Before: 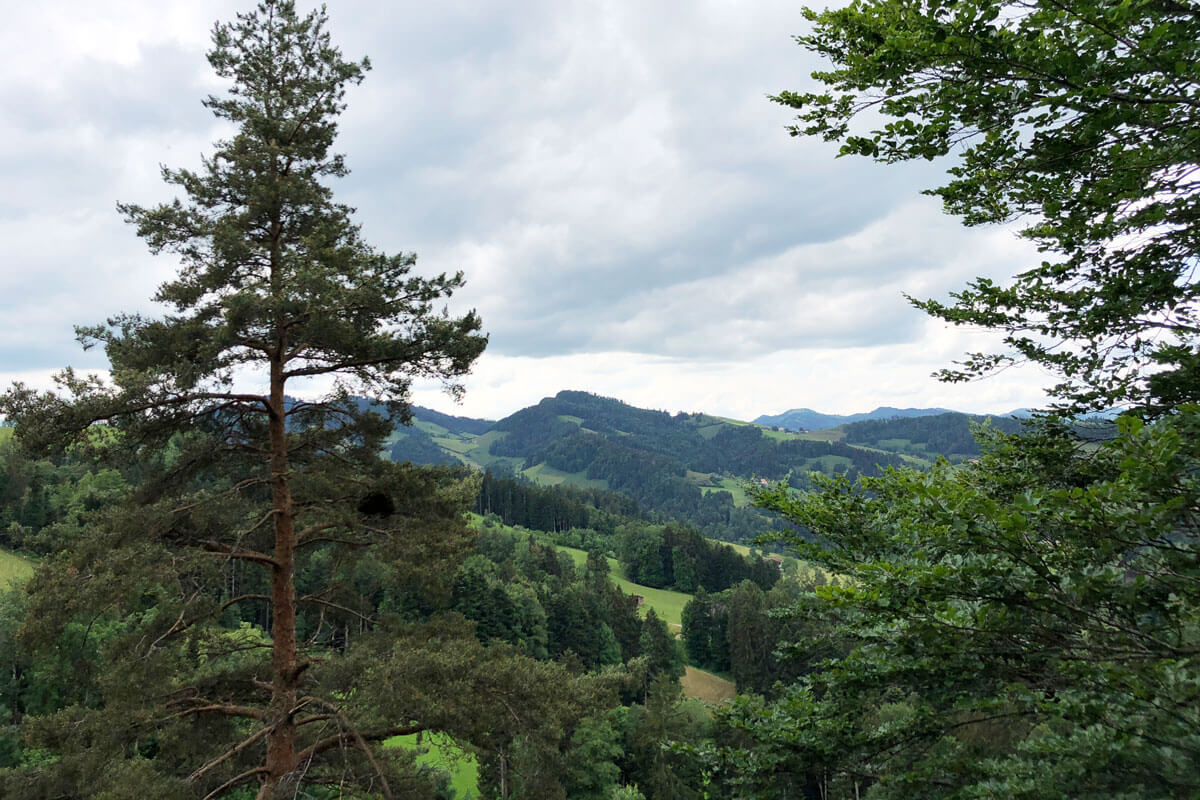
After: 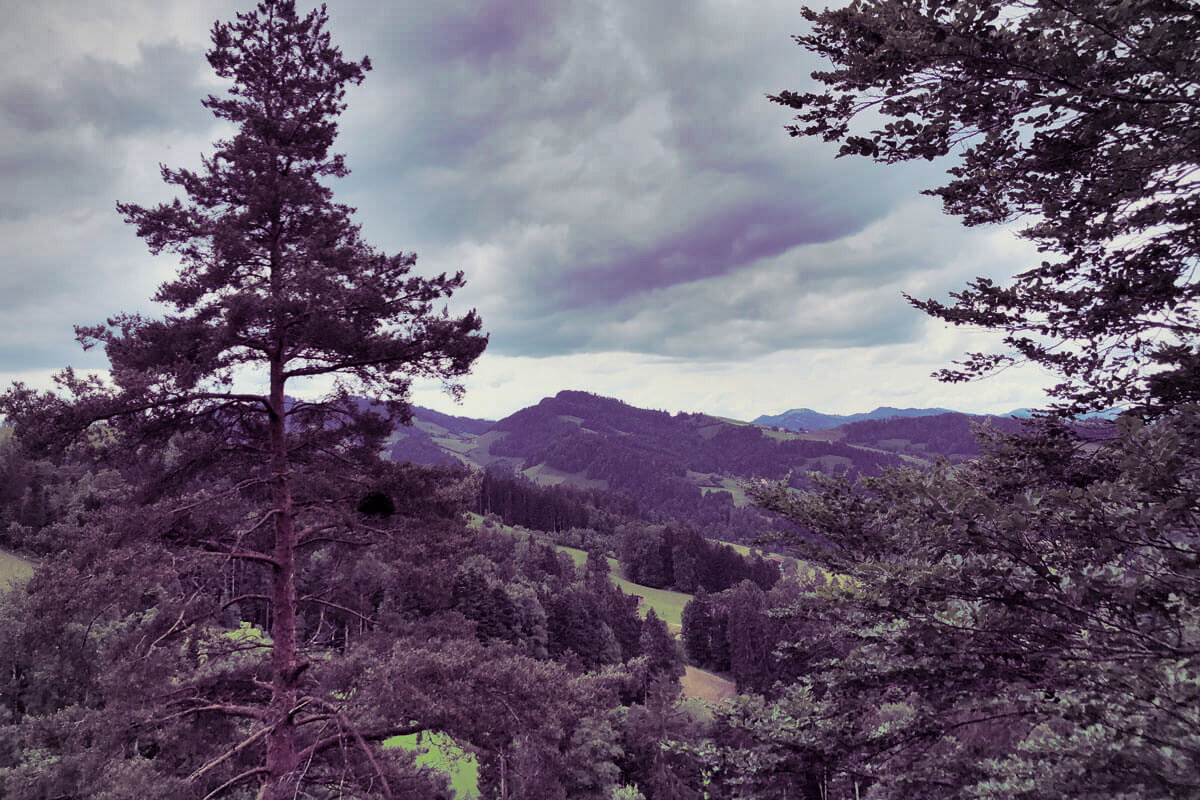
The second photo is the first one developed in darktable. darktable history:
vignetting: brightness -0.167
shadows and highlights: shadows 80.73, white point adjustment -9.07, highlights -61.46, soften with gaussian
split-toning: shadows › hue 277.2°, shadows › saturation 0.74
